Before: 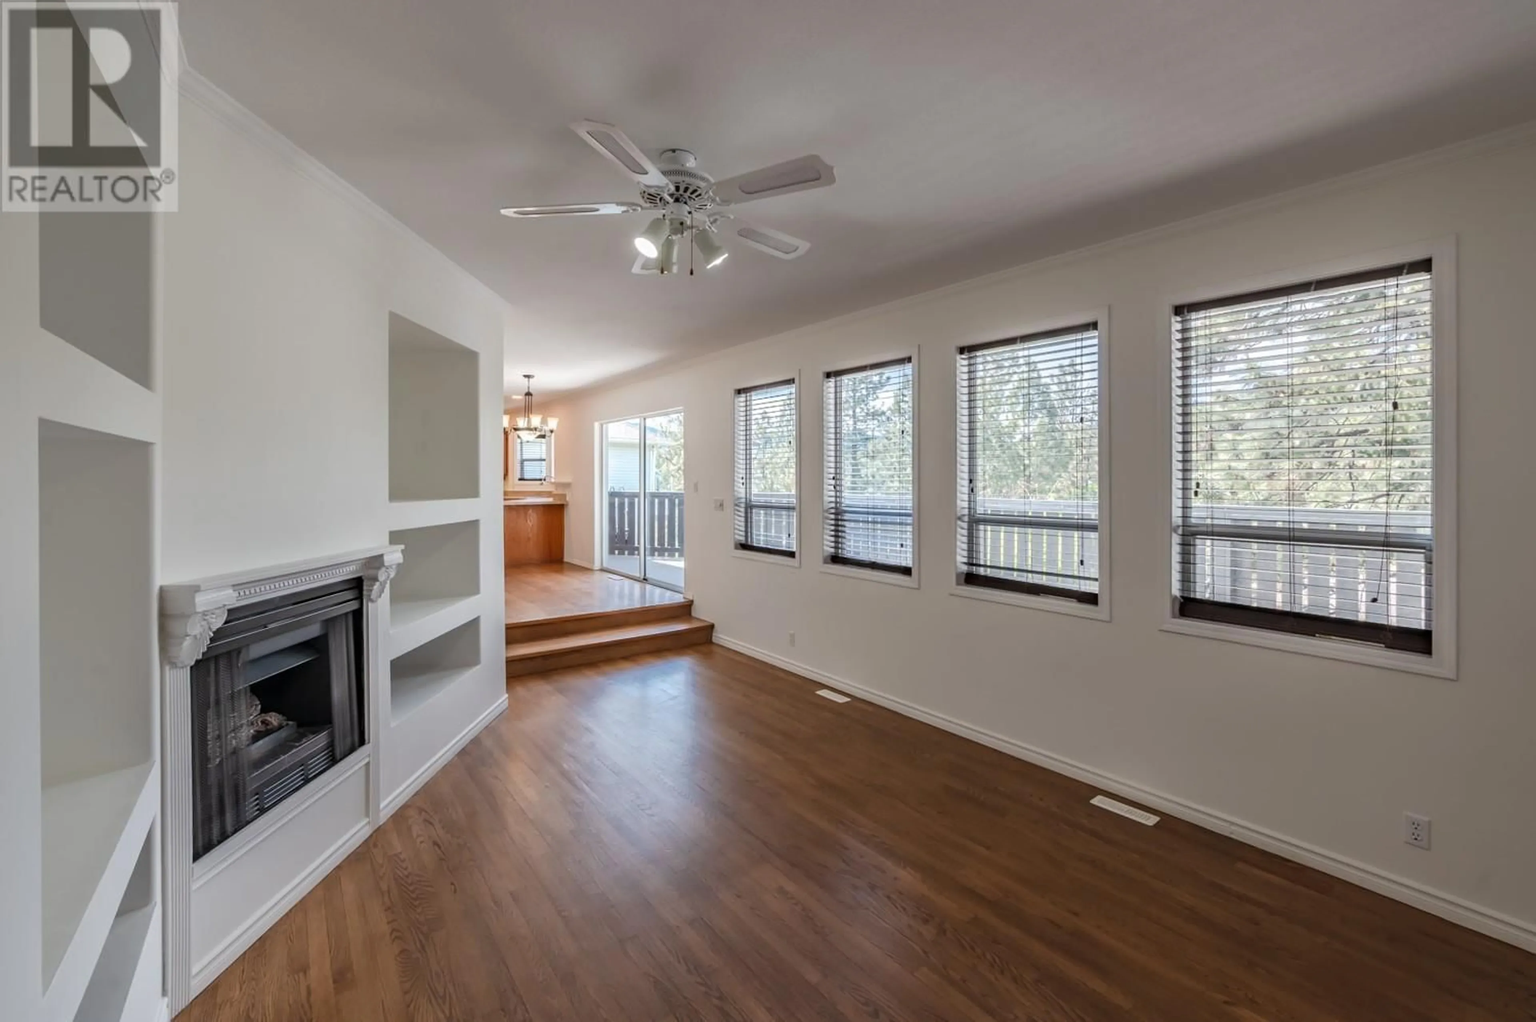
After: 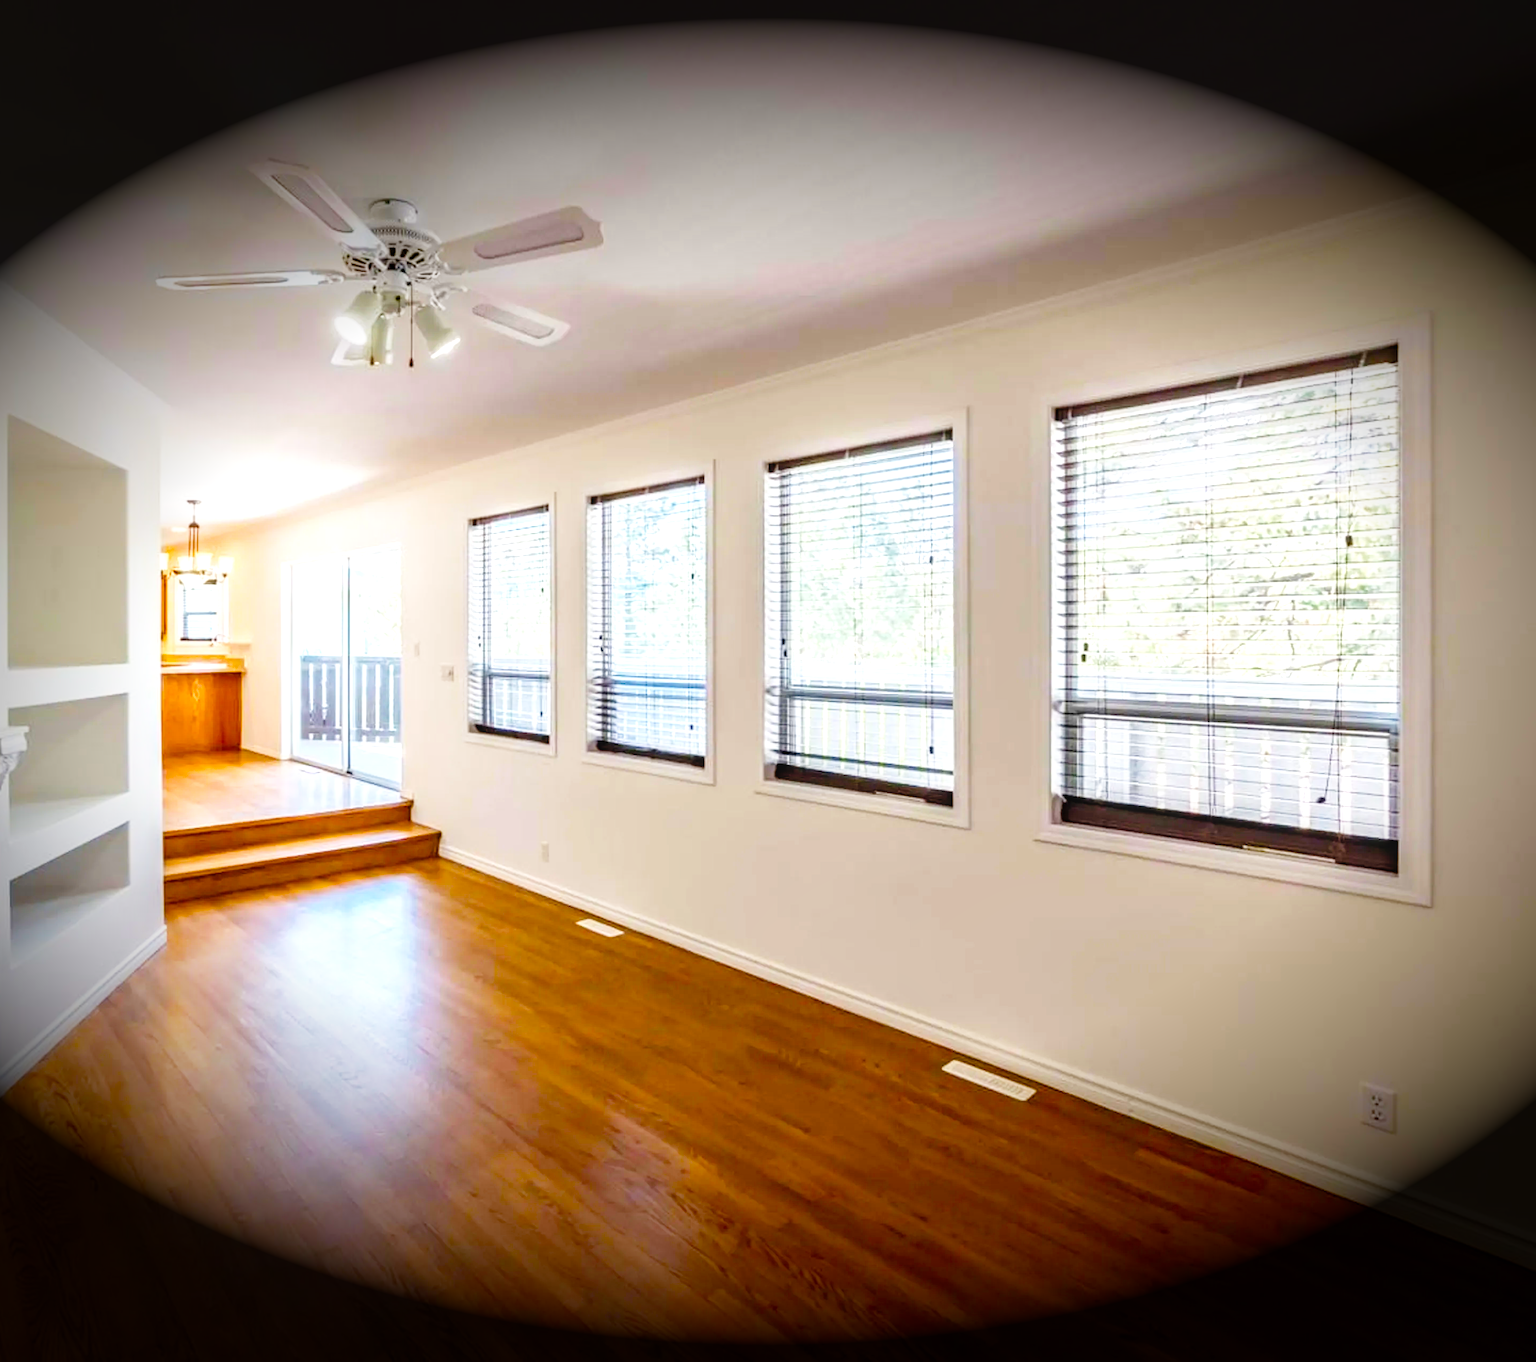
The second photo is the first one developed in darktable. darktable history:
base curve: curves: ch0 [(0, 0) (0.008, 0.007) (0.022, 0.029) (0.048, 0.089) (0.092, 0.197) (0.191, 0.399) (0.275, 0.534) (0.357, 0.65) (0.477, 0.78) (0.542, 0.833) (0.799, 0.973) (1, 1)], preserve colors none
crop and rotate: left 24.967%
color balance rgb: perceptual saturation grading › global saturation 48.718%, global vibrance 41.879%
local contrast: on, module defaults
vignetting: fall-off start 78.8%, brightness -0.993, saturation 0.497, width/height ratio 1.329
exposure: black level correction 0.001, exposure 0.499 EV, compensate highlight preservation false
